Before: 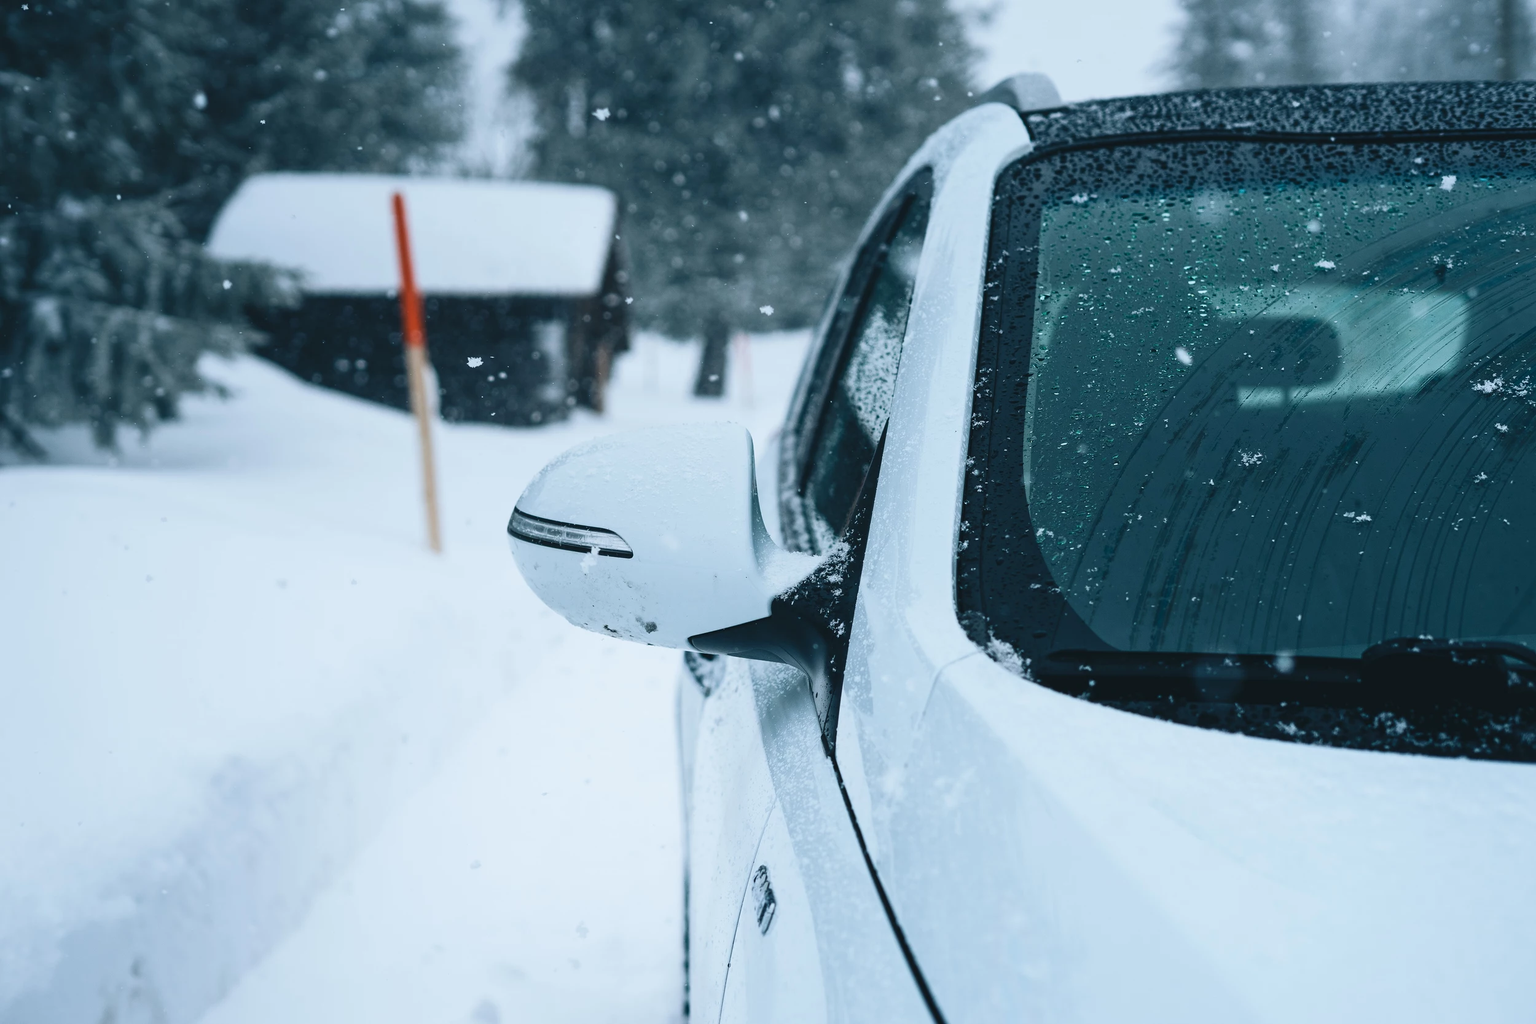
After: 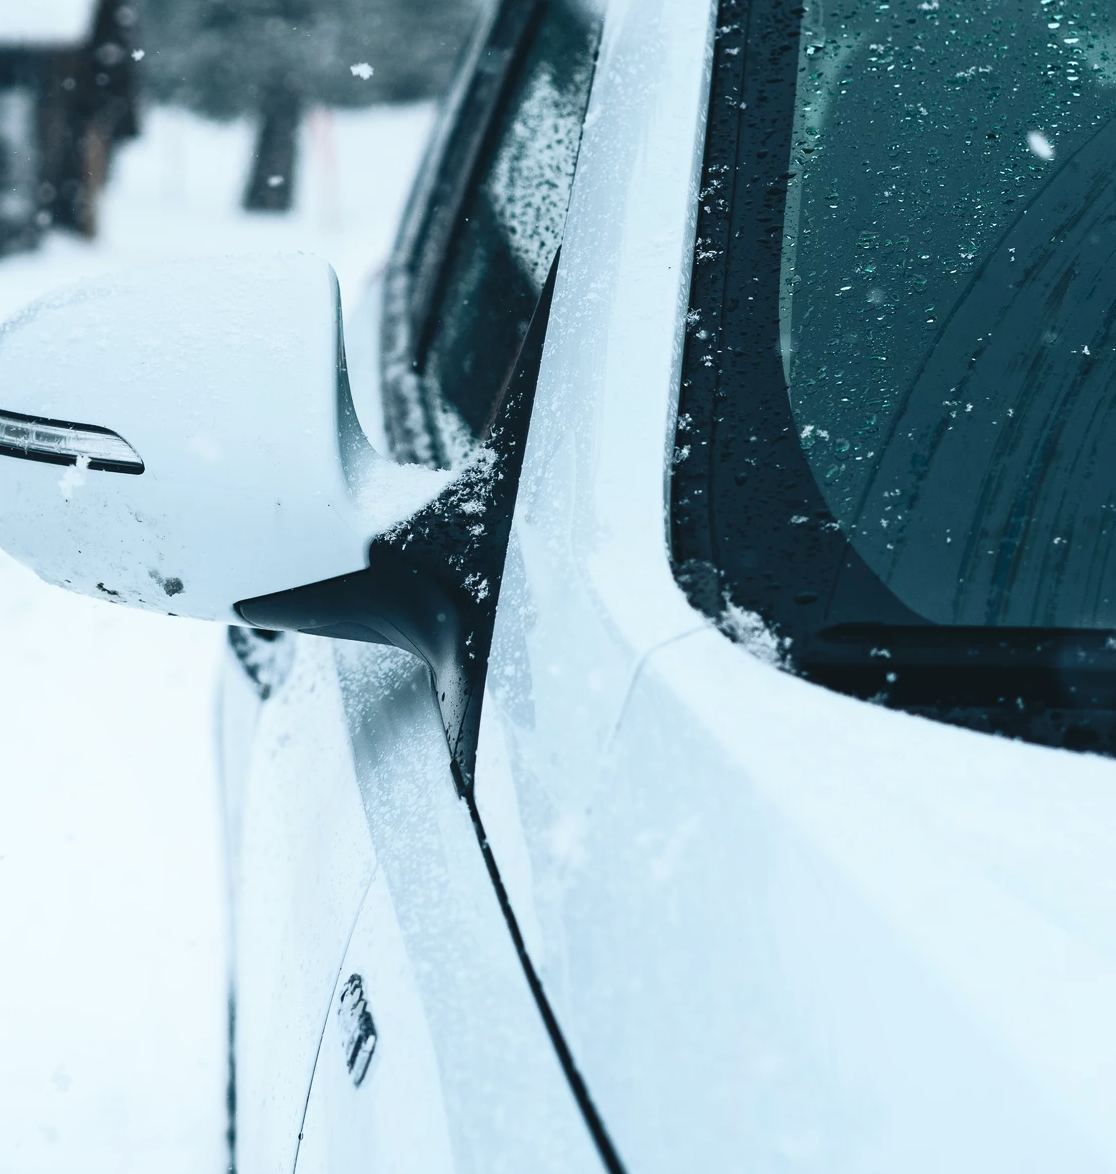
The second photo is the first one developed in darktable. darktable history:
shadows and highlights: shadows 0.19, highlights 41.49
color balance rgb: highlights gain › luminance 5.975%, highlights gain › chroma 1.338%, highlights gain › hue 88.4°, perceptual saturation grading › global saturation 0.121%
crop: left 35.441%, top 26.053%, right 19.883%, bottom 3.458%
